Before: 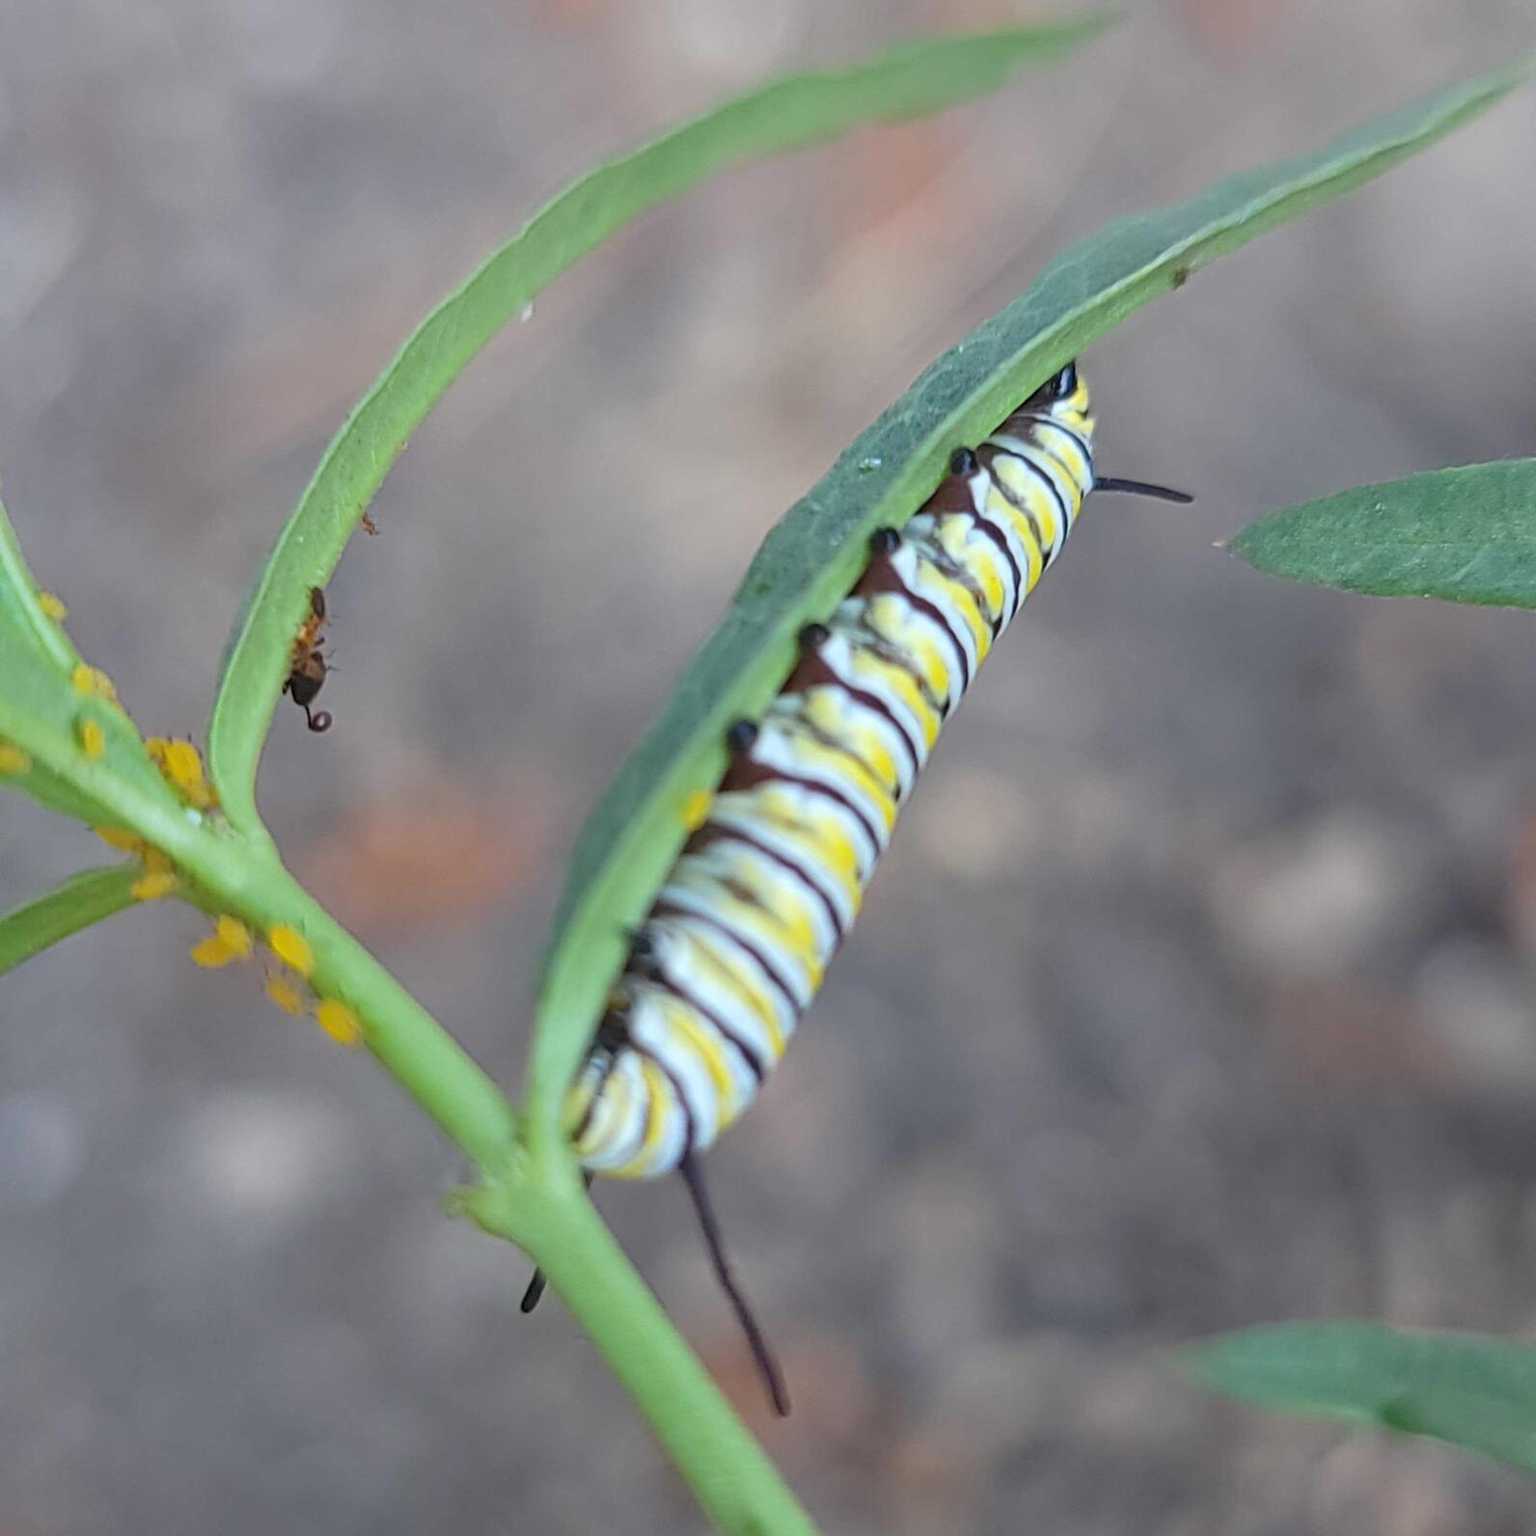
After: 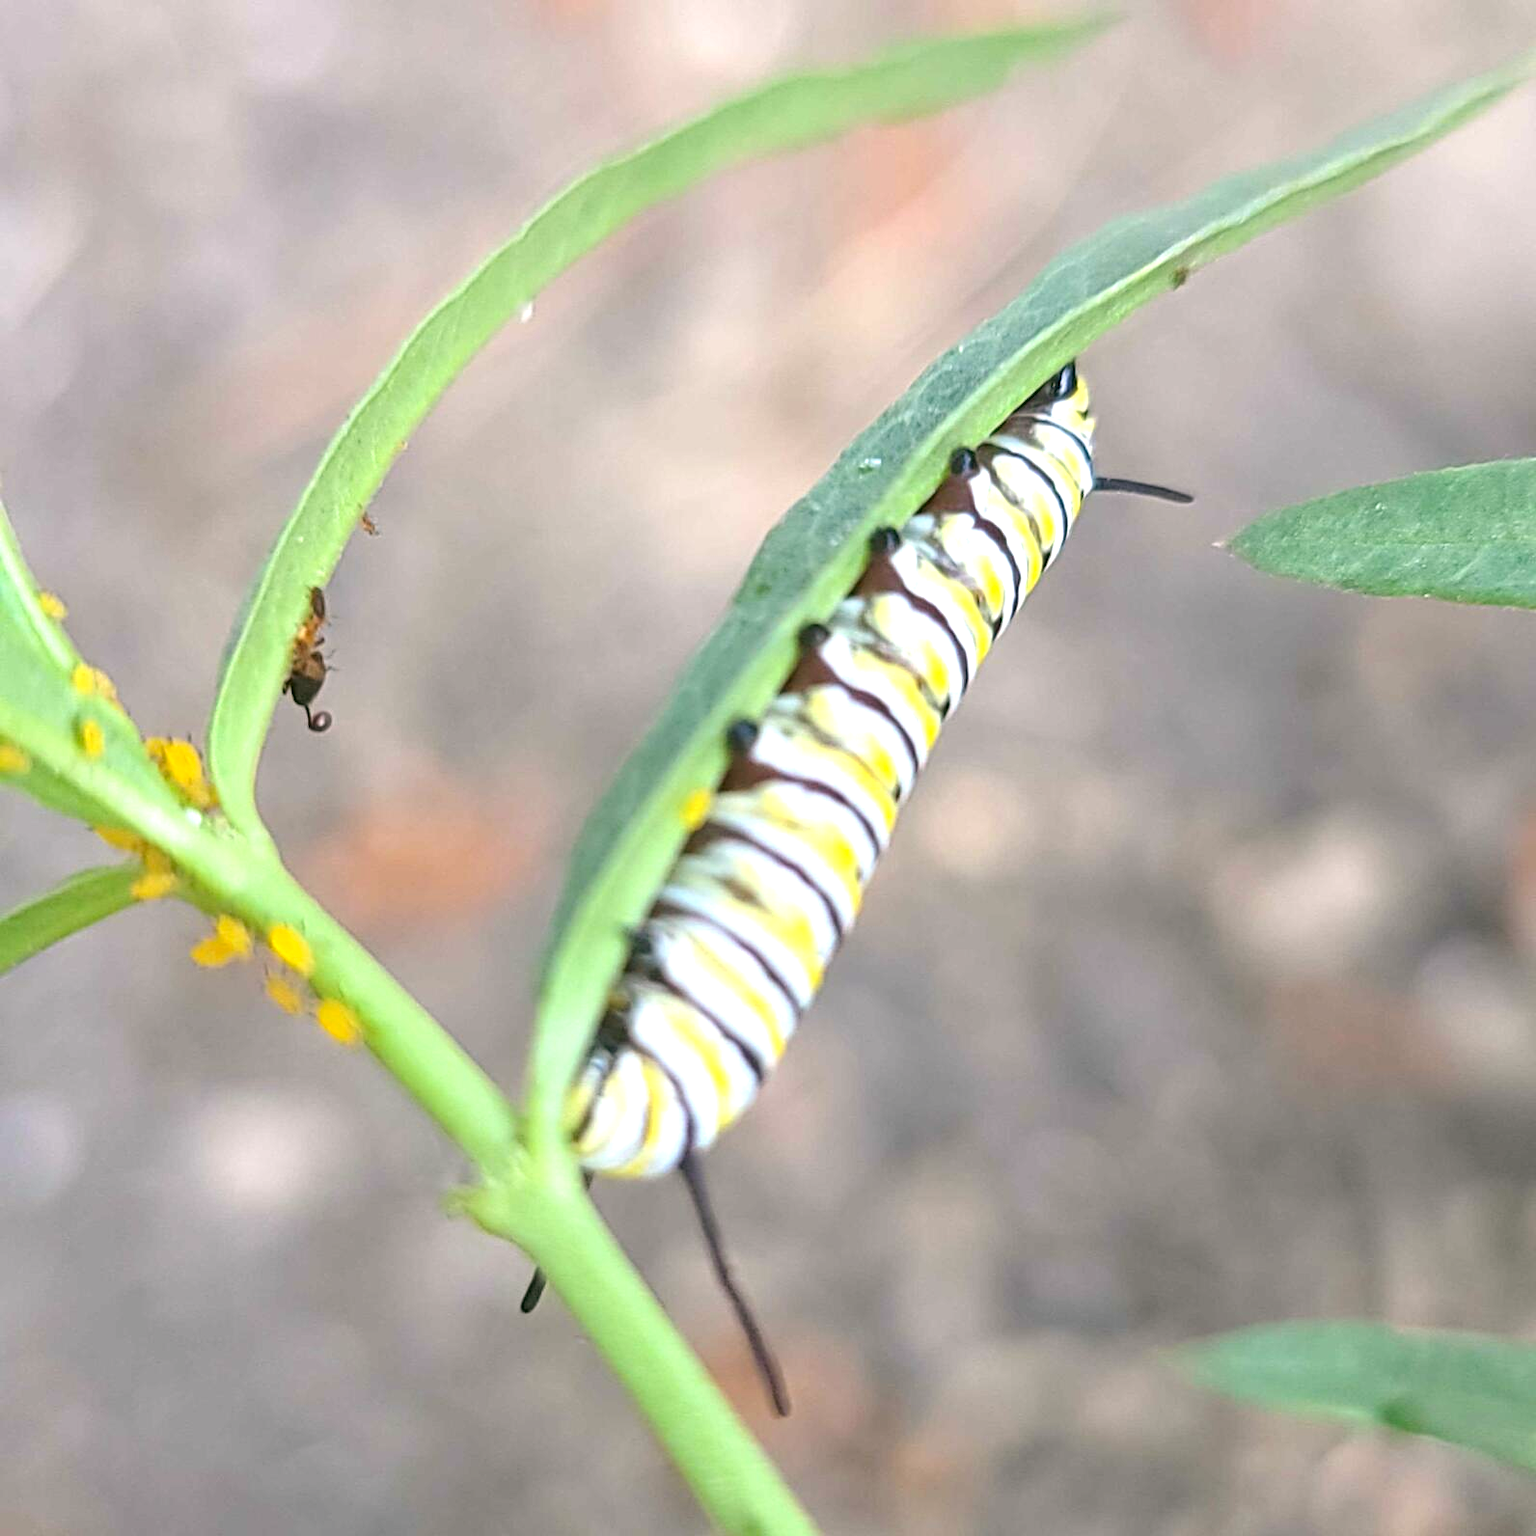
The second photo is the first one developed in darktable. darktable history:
exposure: black level correction 0, exposure 0.95 EV, compensate exposure bias true, compensate highlight preservation false
color correction: highlights a* 4.02, highlights b* 4.98, shadows a* -7.55, shadows b* 4.98
color balance: mode lift, gamma, gain (sRGB), lift [1, 0.99, 1.01, 0.992], gamma [1, 1.037, 0.974, 0.963]
